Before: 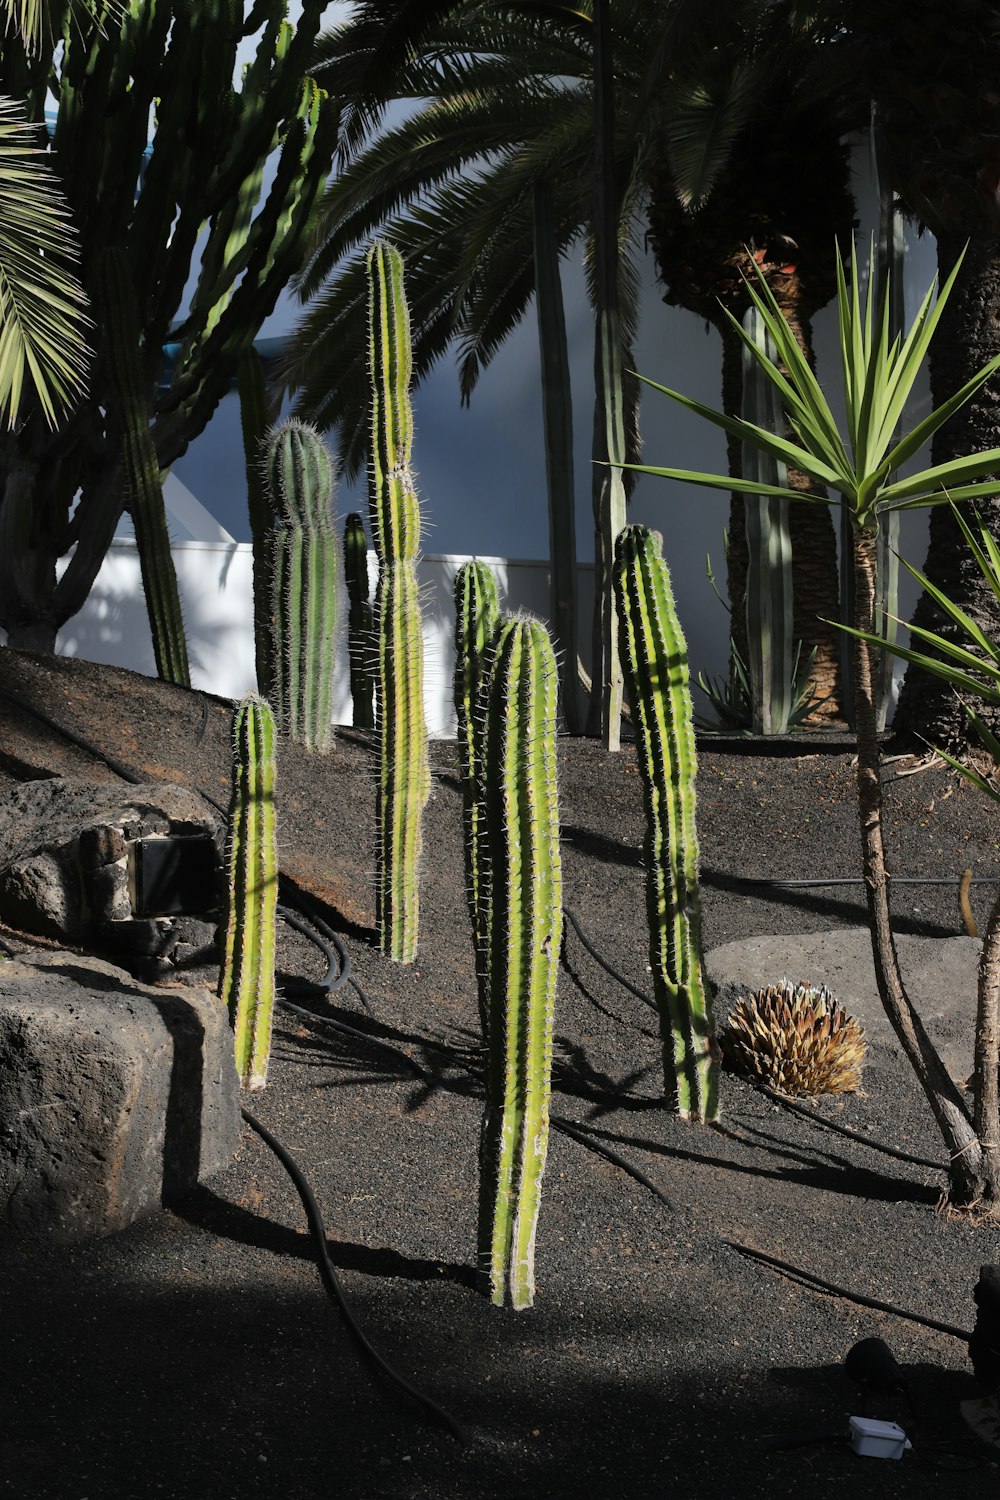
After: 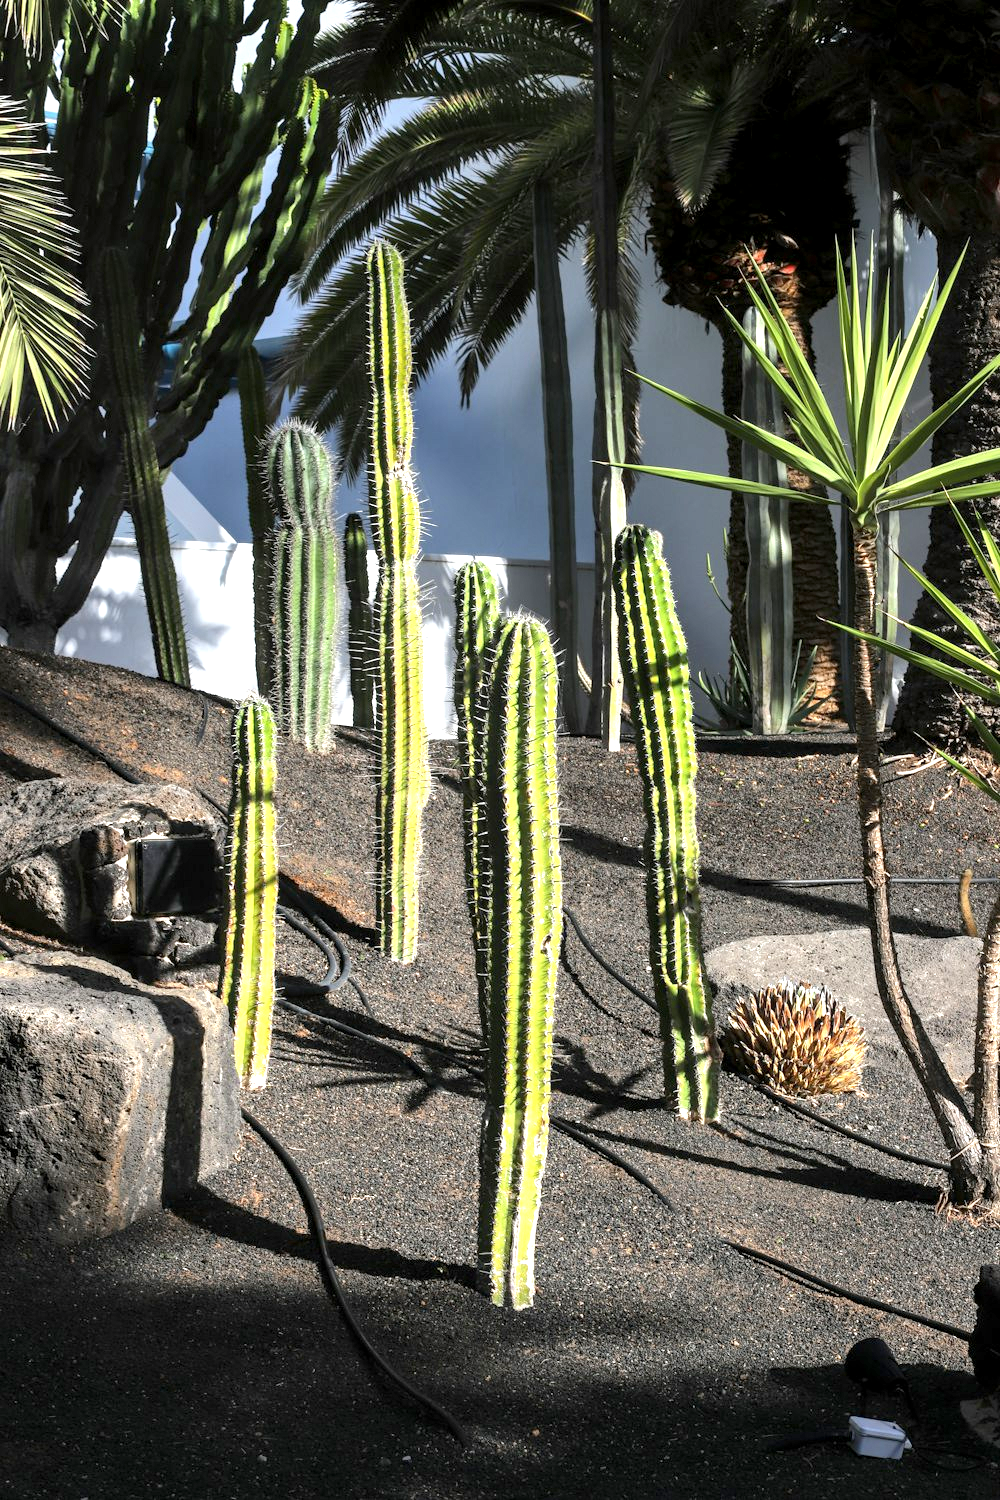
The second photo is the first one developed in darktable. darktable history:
color correction: highlights a* 0.033, highlights b* -0.821
local contrast: on, module defaults
exposure: black level correction 0.001, exposure 1.325 EV, compensate highlight preservation false
